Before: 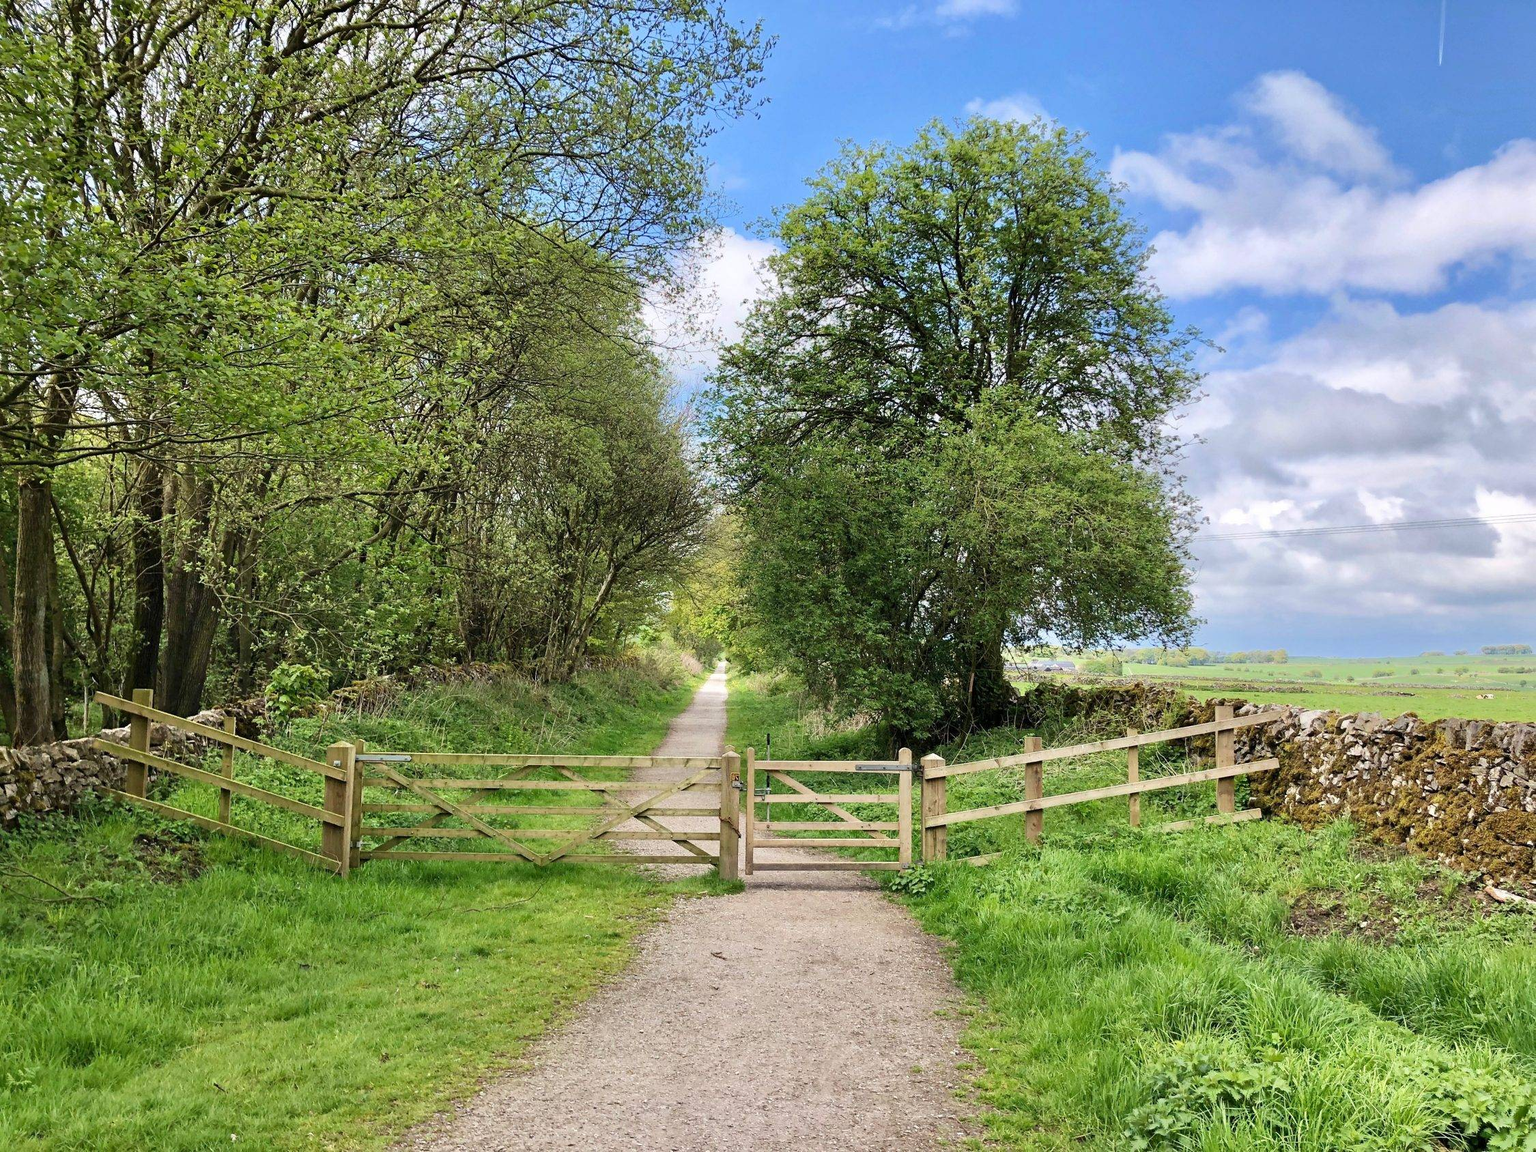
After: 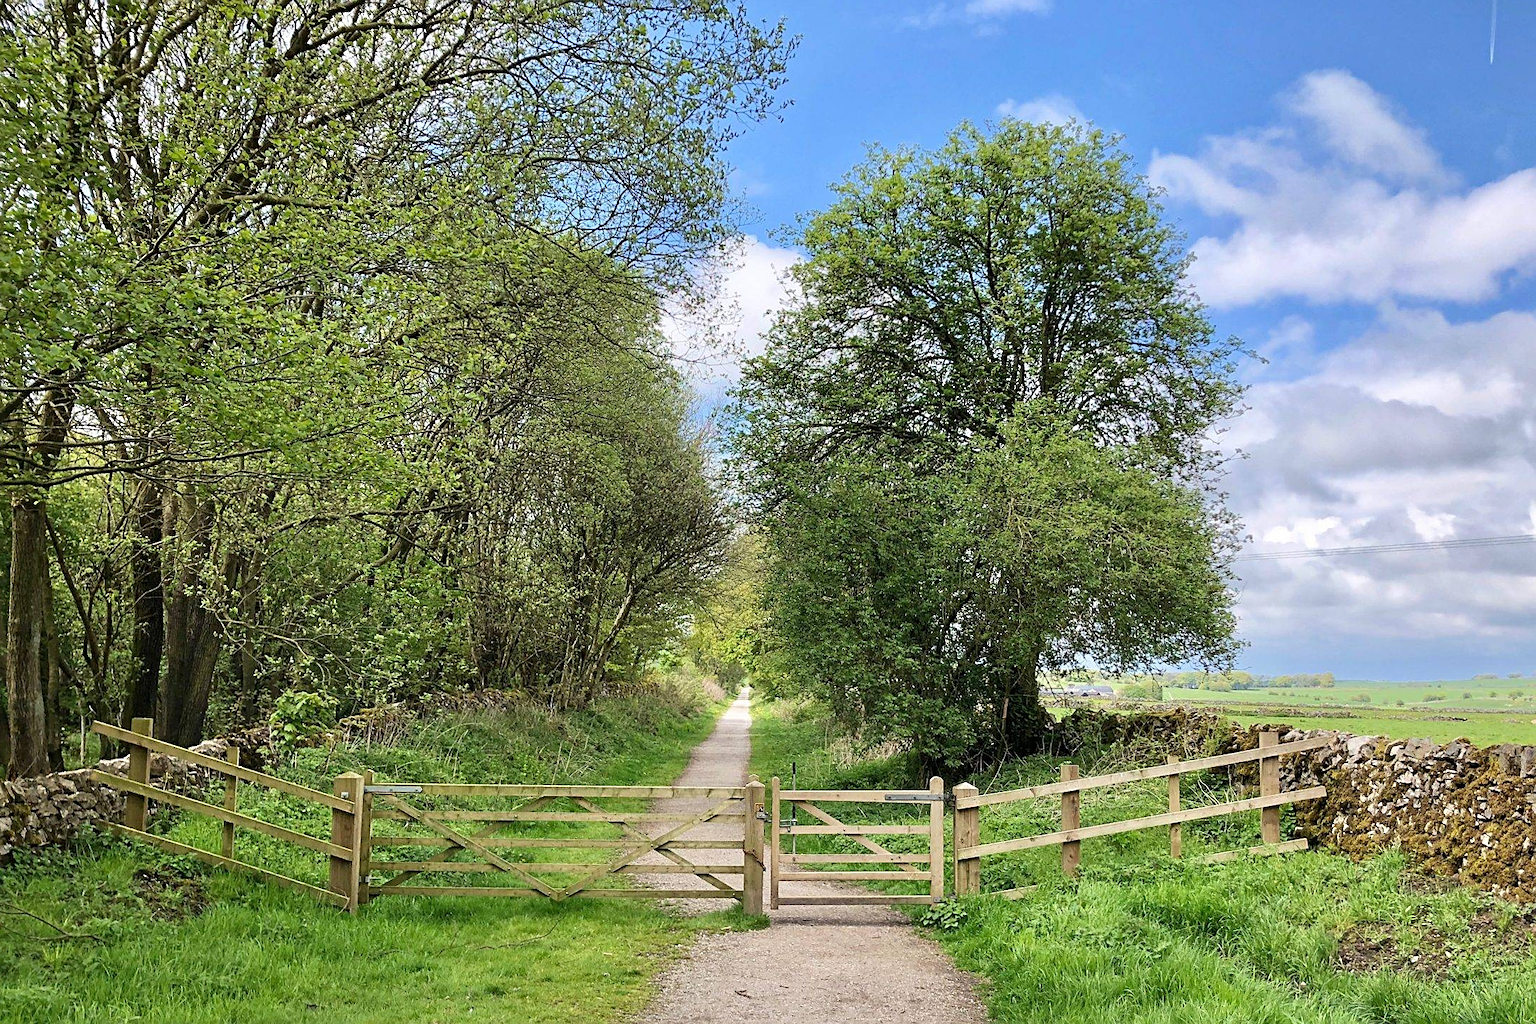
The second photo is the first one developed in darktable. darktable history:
crop and rotate: angle 0.196°, left 0.233%, right 3.305%, bottom 14.285%
sharpen: on, module defaults
